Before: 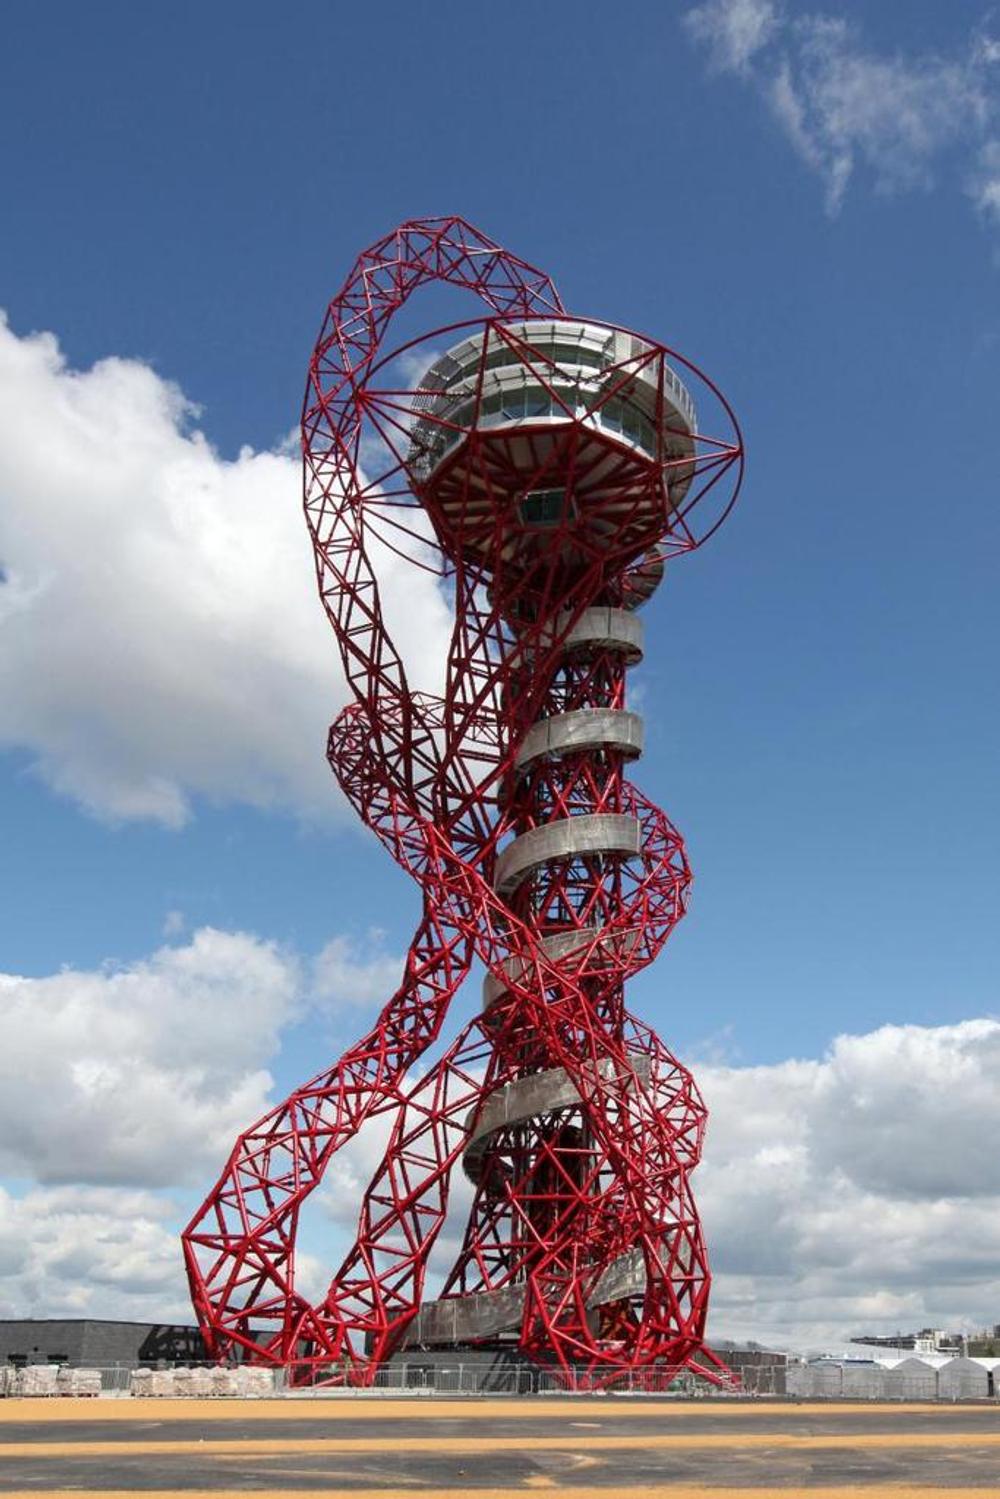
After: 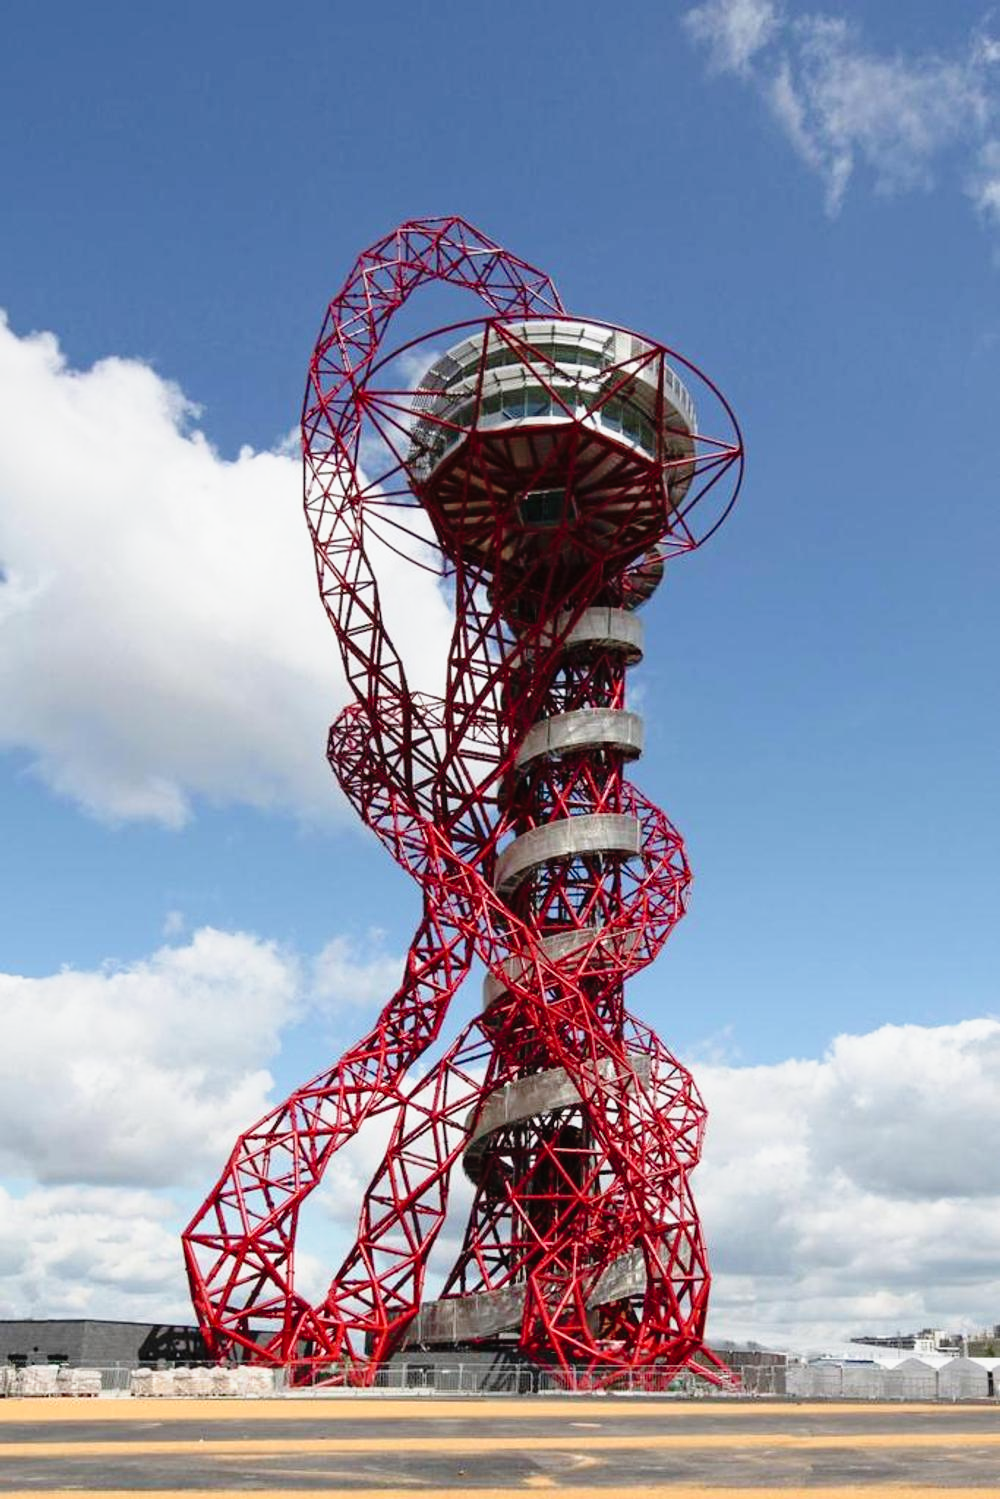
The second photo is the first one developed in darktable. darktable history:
tone curve: curves: ch0 [(0, 0.013) (0.129, 0.1) (0.327, 0.382) (0.489, 0.573) (0.66, 0.748) (0.858, 0.926) (1, 0.977)]; ch1 [(0, 0) (0.353, 0.344) (0.45, 0.46) (0.498, 0.498) (0.521, 0.512) (0.563, 0.559) (0.592, 0.585) (0.647, 0.68) (1, 1)]; ch2 [(0, 0) (0.333, 0.346) (0.375, 0.375) (0.427, 0.44) (0.476, 0.492) (0.511, 0.508) (0.528, 0.533) (0.579, 0.61) (0.612, 0.644) (0.66, 0.715) (1, 1)], preserve colors none
